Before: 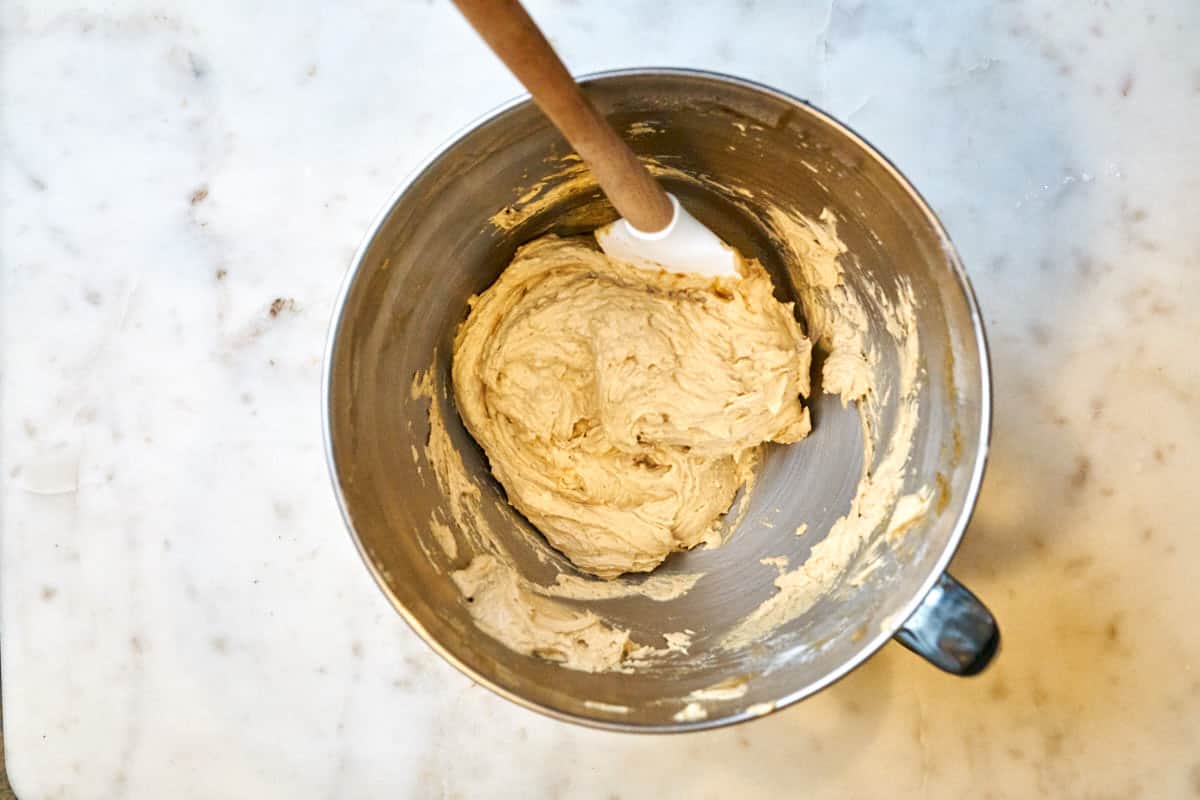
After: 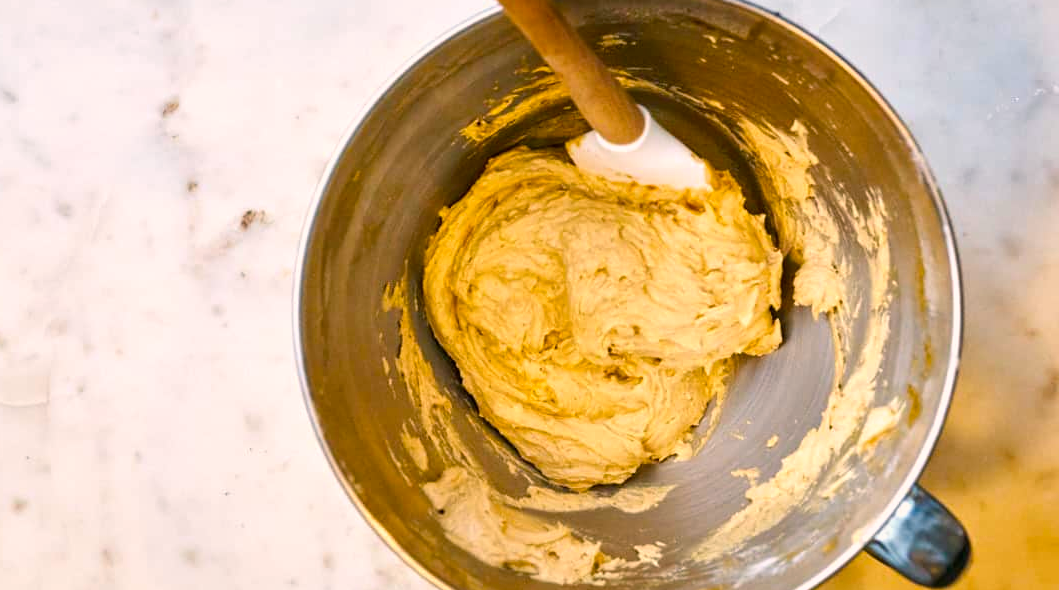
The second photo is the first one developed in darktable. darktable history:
crop and rotate: left 2.459%, top 11.093%, right 9.244%, bottom 15.101%
color balance rgb: highlights gain › chroma 2.007%, highlights gain › hue 44.54°, perceptual saturation grading › global saturation 30.646%, global vibrance 9.688%
